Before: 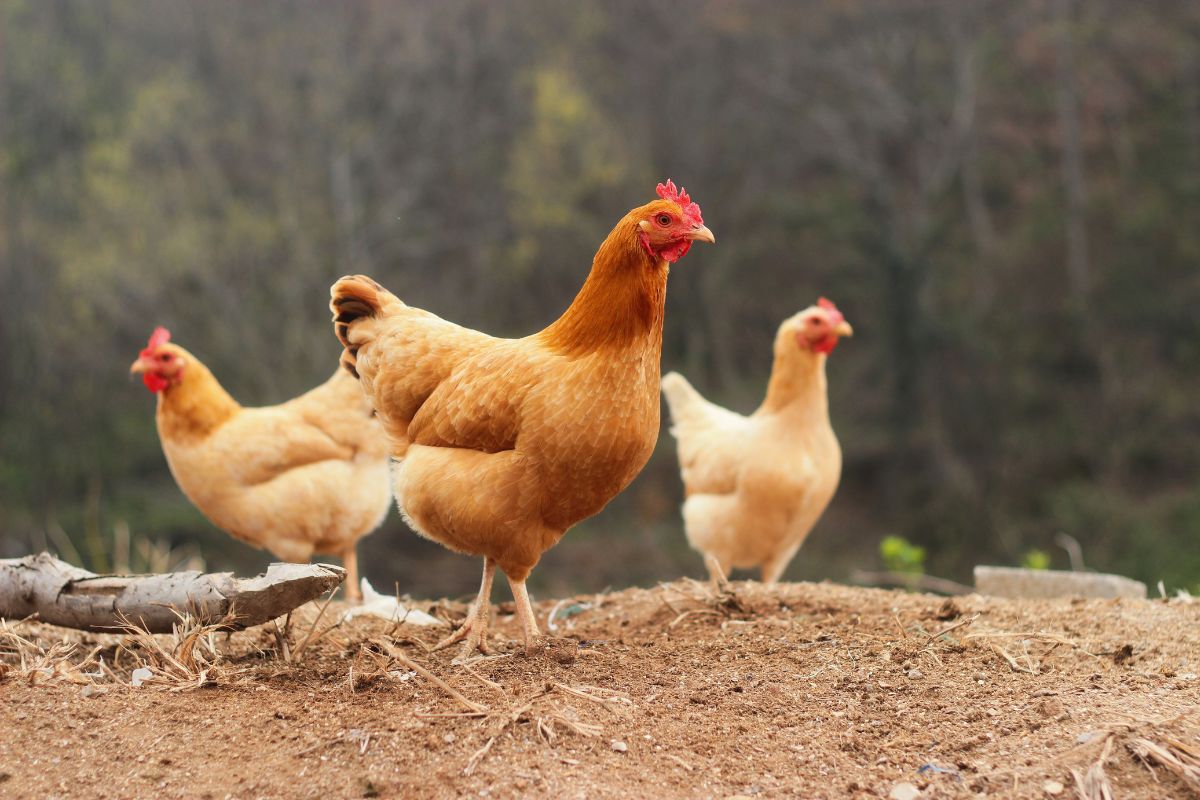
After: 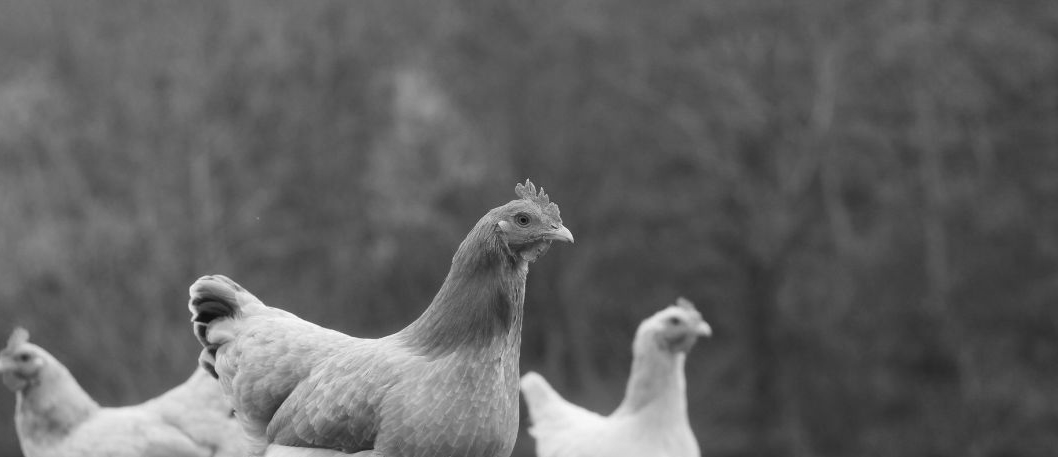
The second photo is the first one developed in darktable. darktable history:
crop and rotate: left 11.812%, bottom 42.776%
monochrome: a 16.06, b 15.48, size 1
